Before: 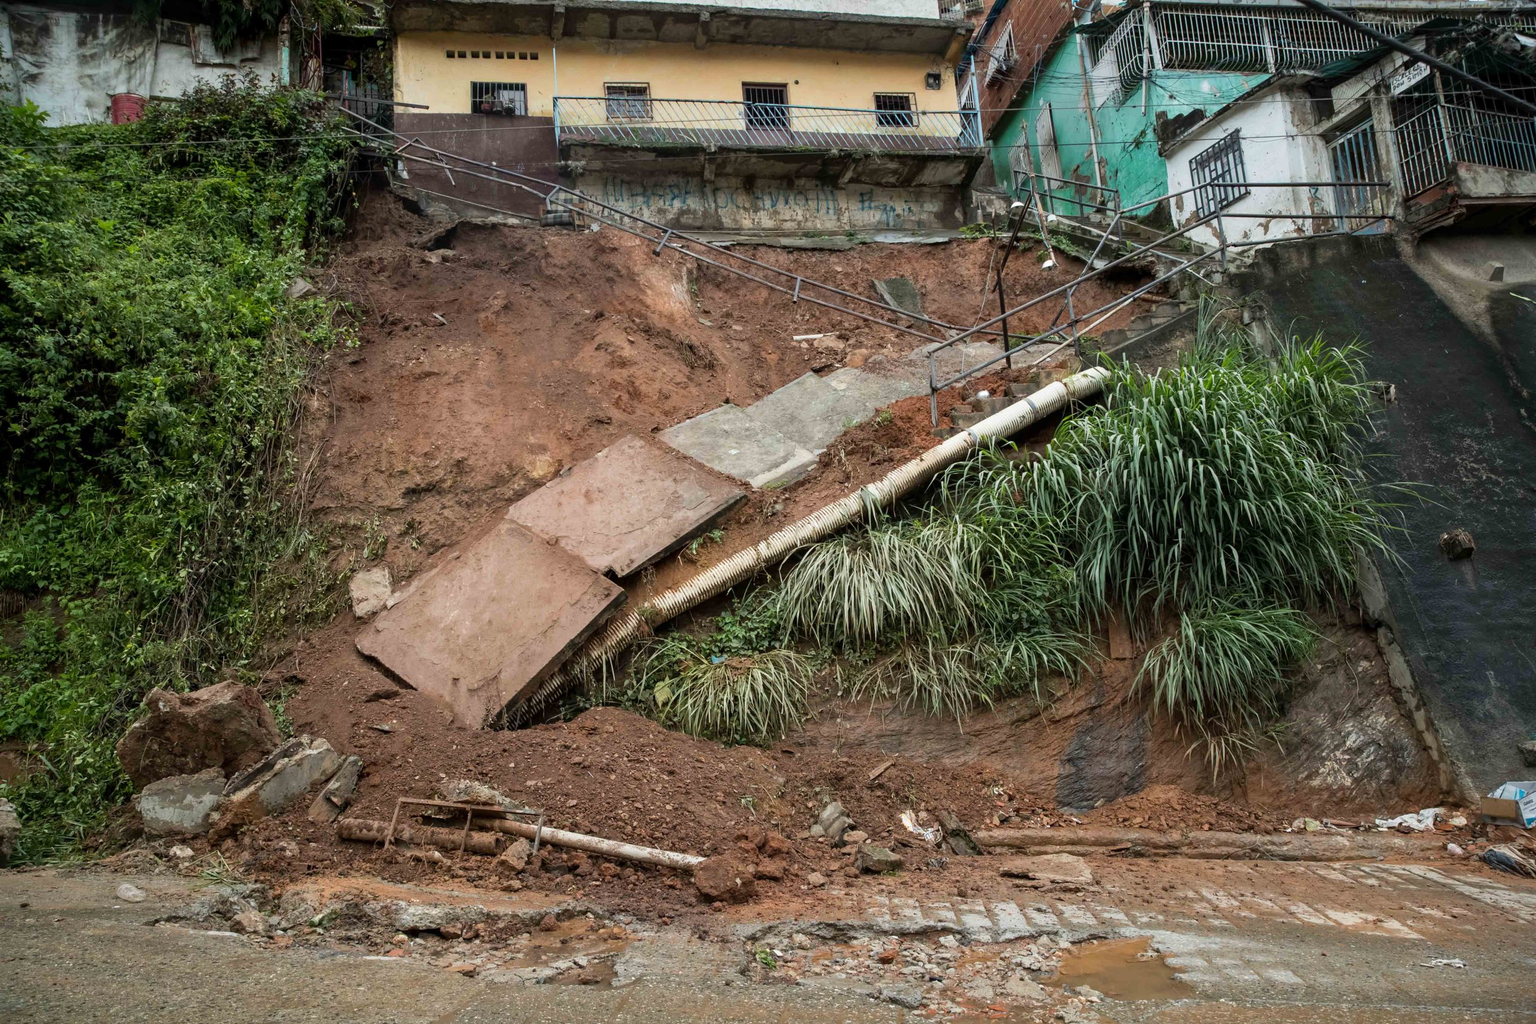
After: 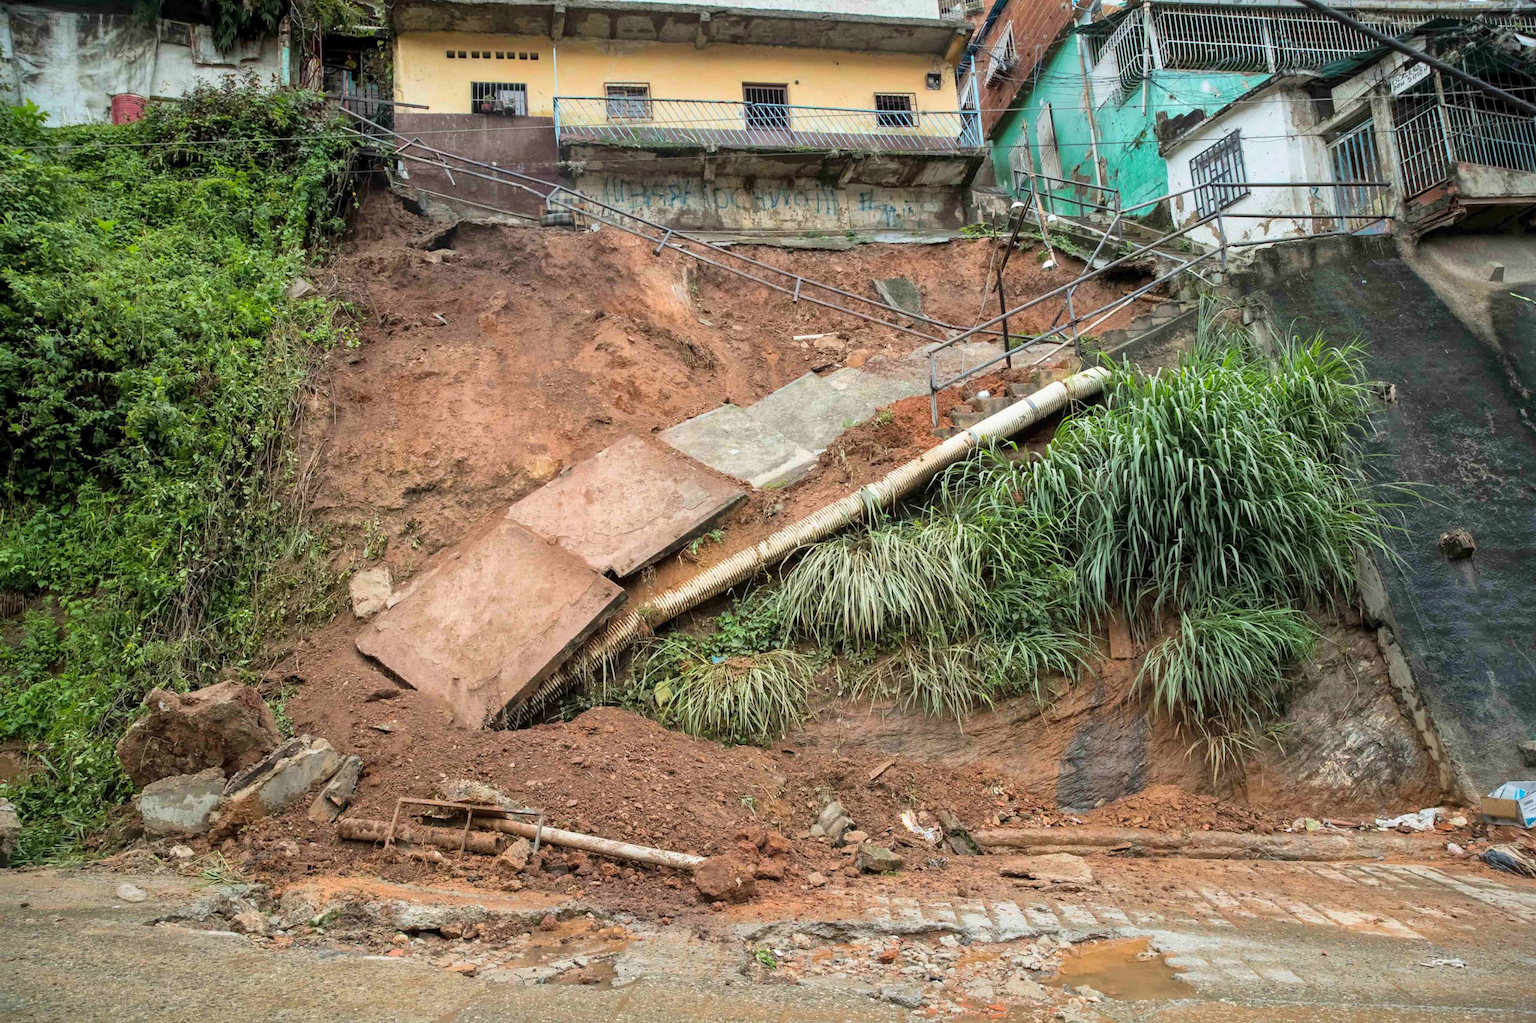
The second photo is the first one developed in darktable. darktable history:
global tonemap: drago (1, 100), detail 1
exposure: black level correction 0, exposure 1 EV, compensate exposure bias true, compensate highlight preservation false
